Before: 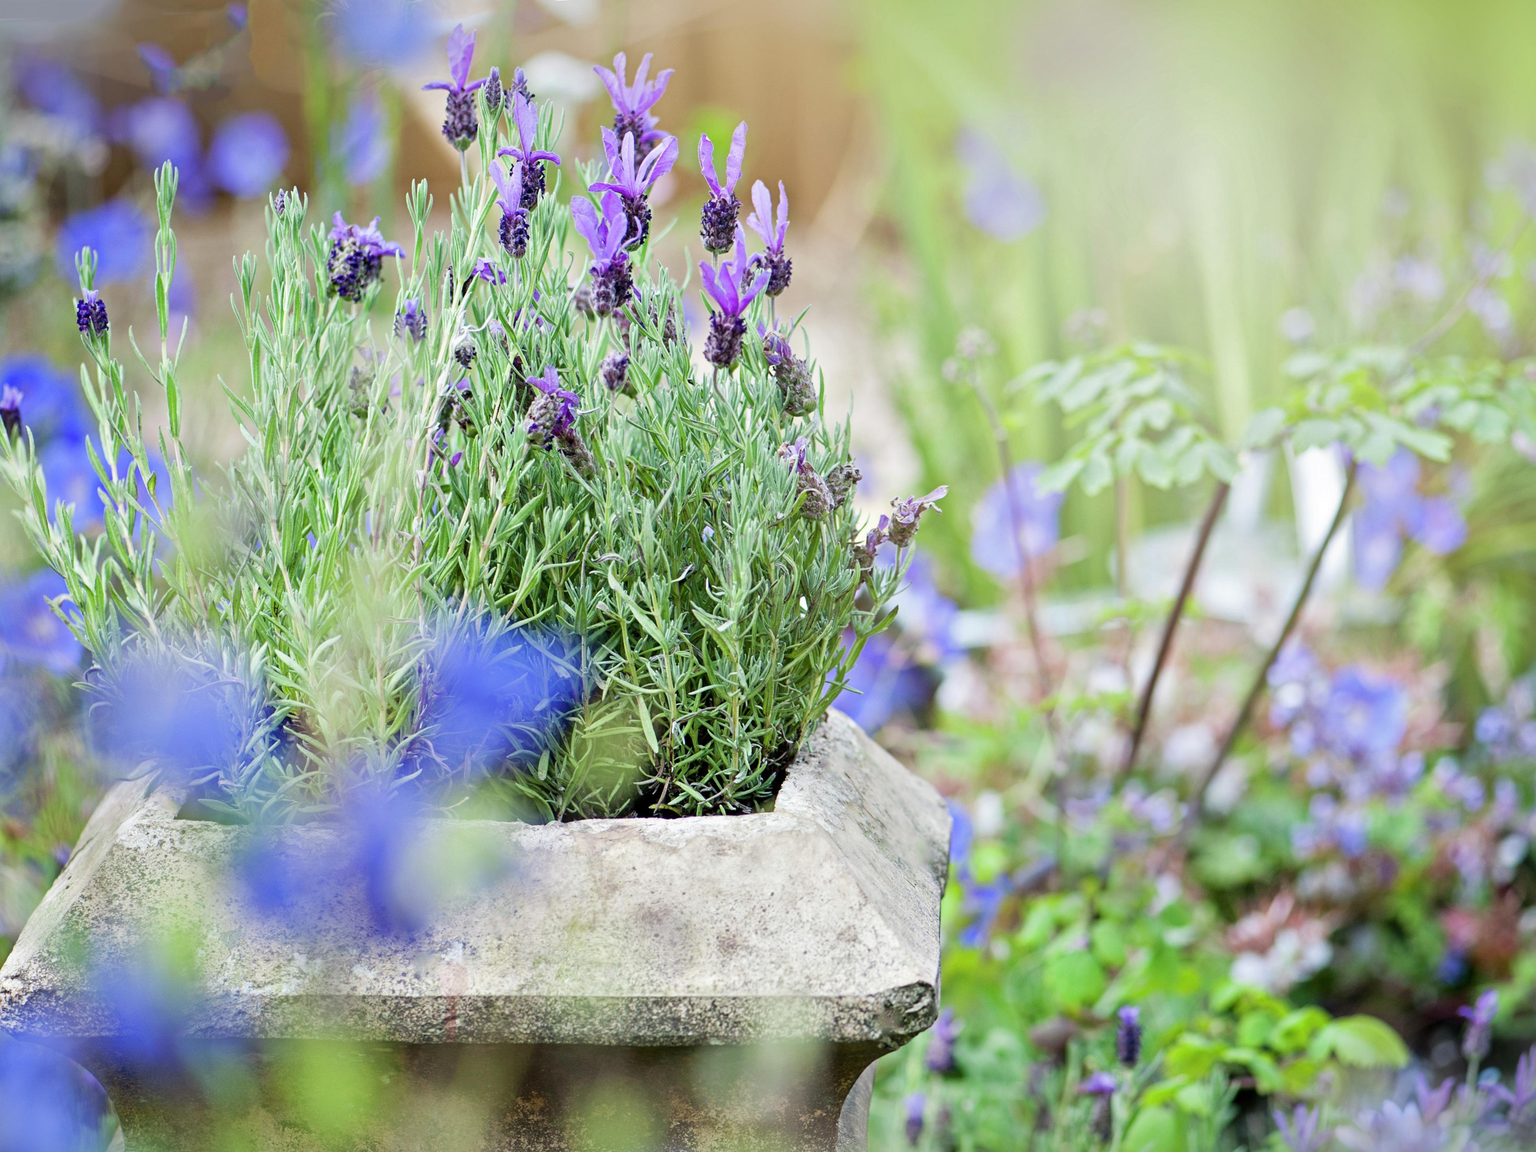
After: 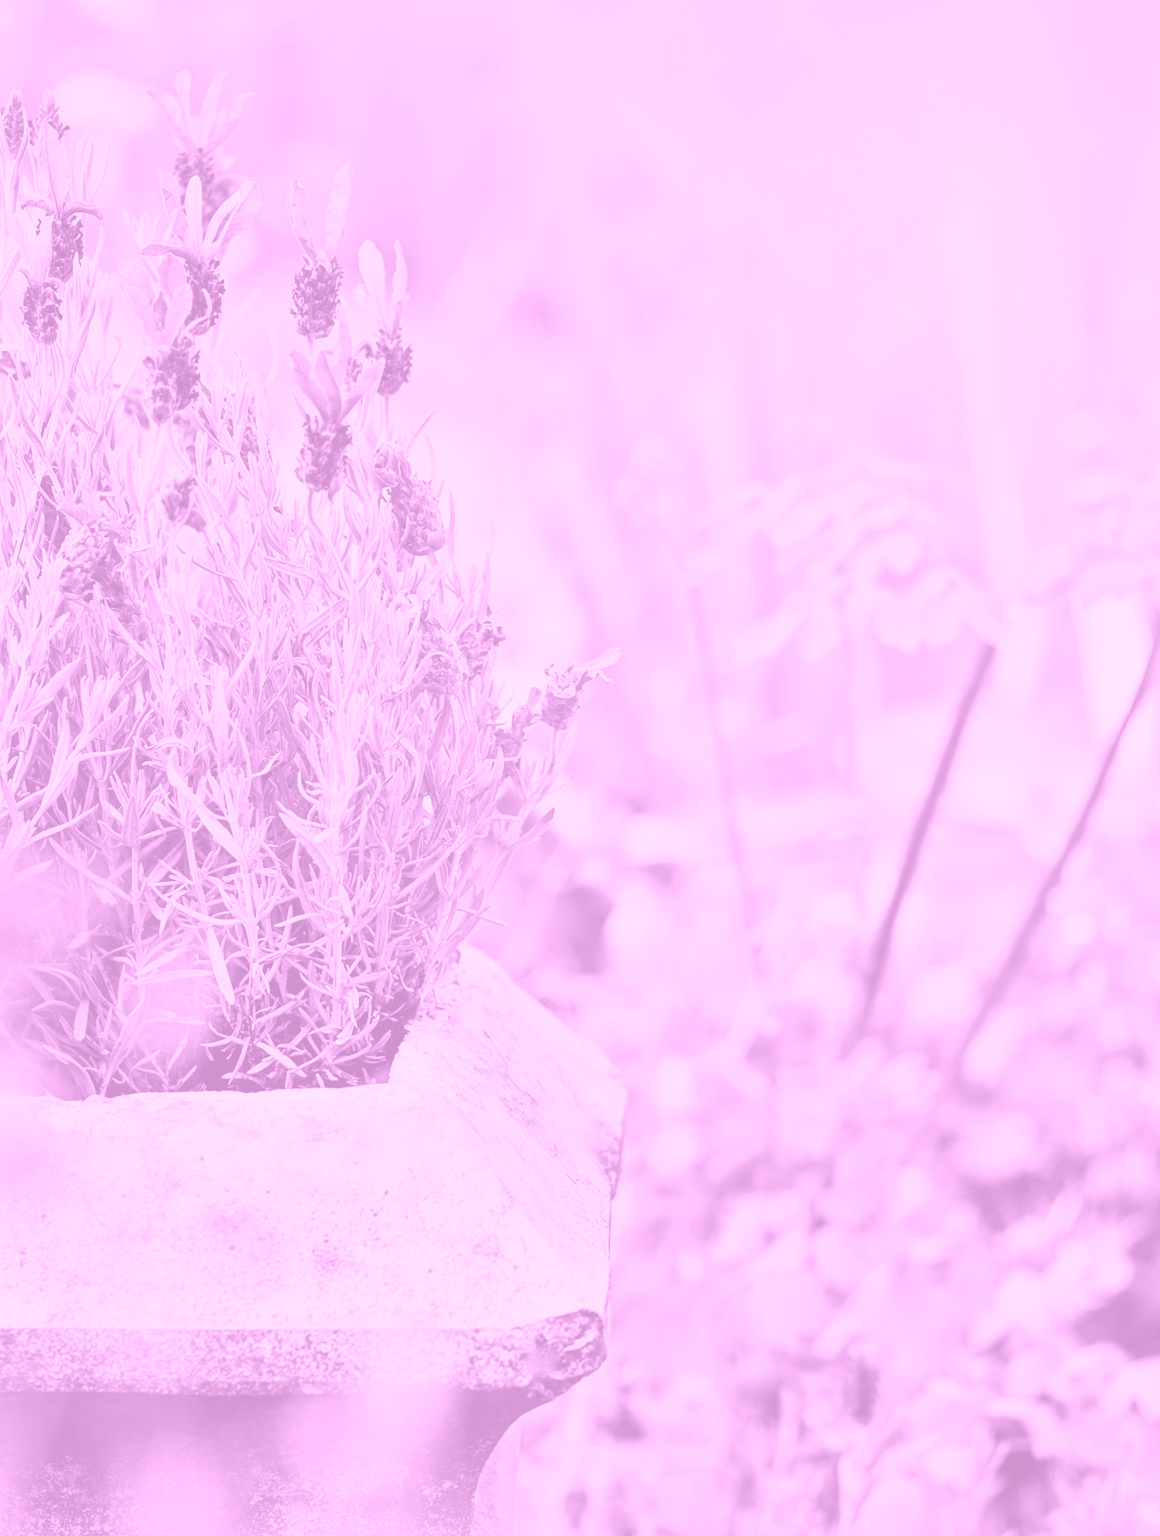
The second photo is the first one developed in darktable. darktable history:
crop: left 31.458%, top 0%, right 11.876%
contrast brightness saturation: contrast 0.22
shadows and highlights: soften with gaussian
colorize: hue 331.2°, saturation 75%, source mix 30.28%, lightness 70.52%, version 1
